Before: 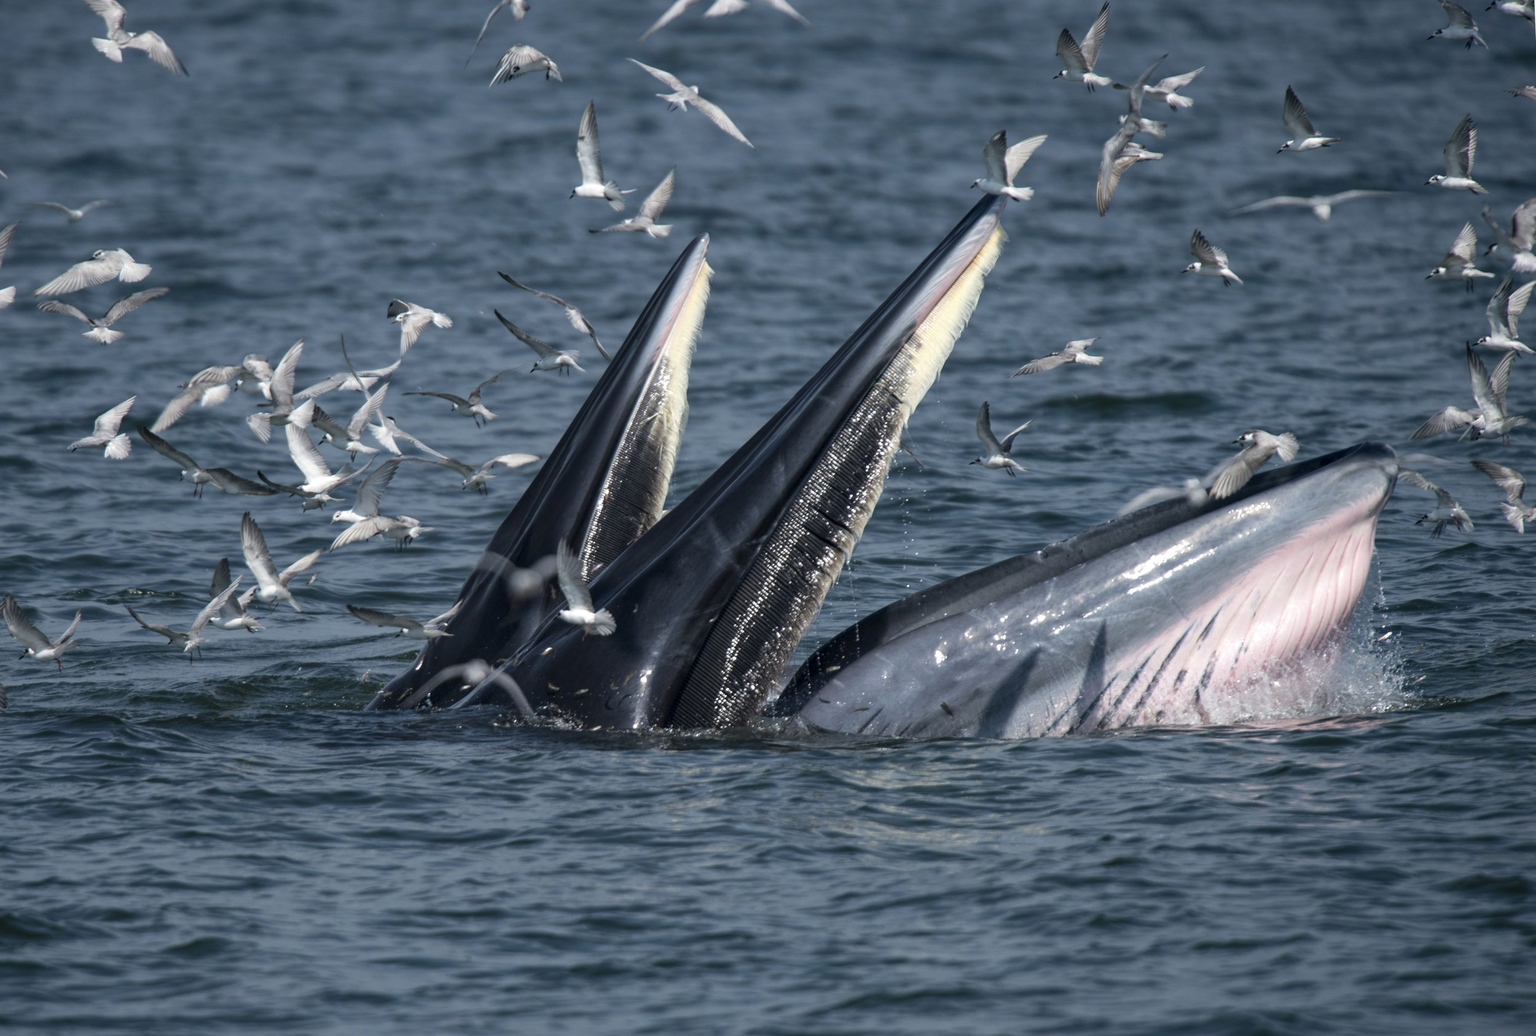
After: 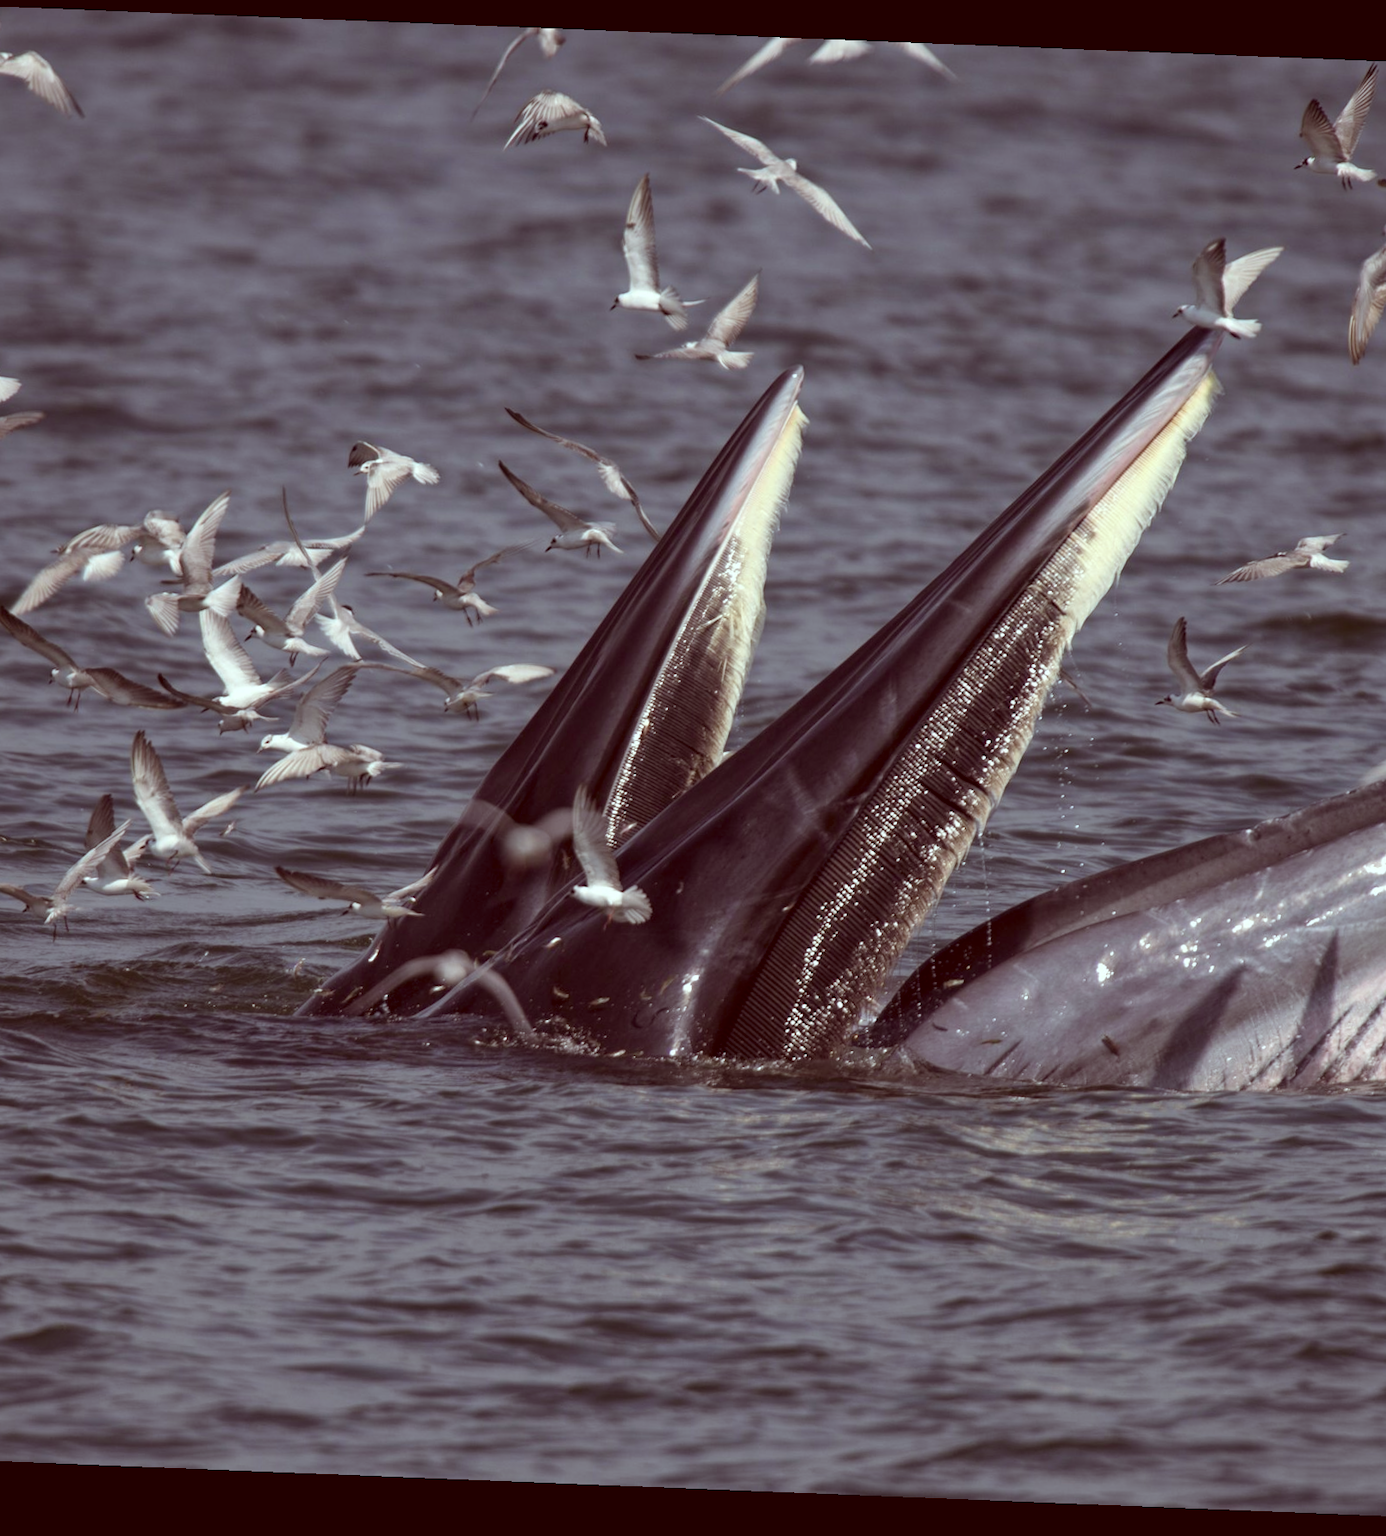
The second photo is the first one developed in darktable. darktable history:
crop: left 10.644%, right 26.528%
rotate and perspective: rotation 2.27°, automatic cropping off
color correction: highlights a* -7.23, highlights b* -0.161, shadows a* 20.08, shadows b* 11.73
